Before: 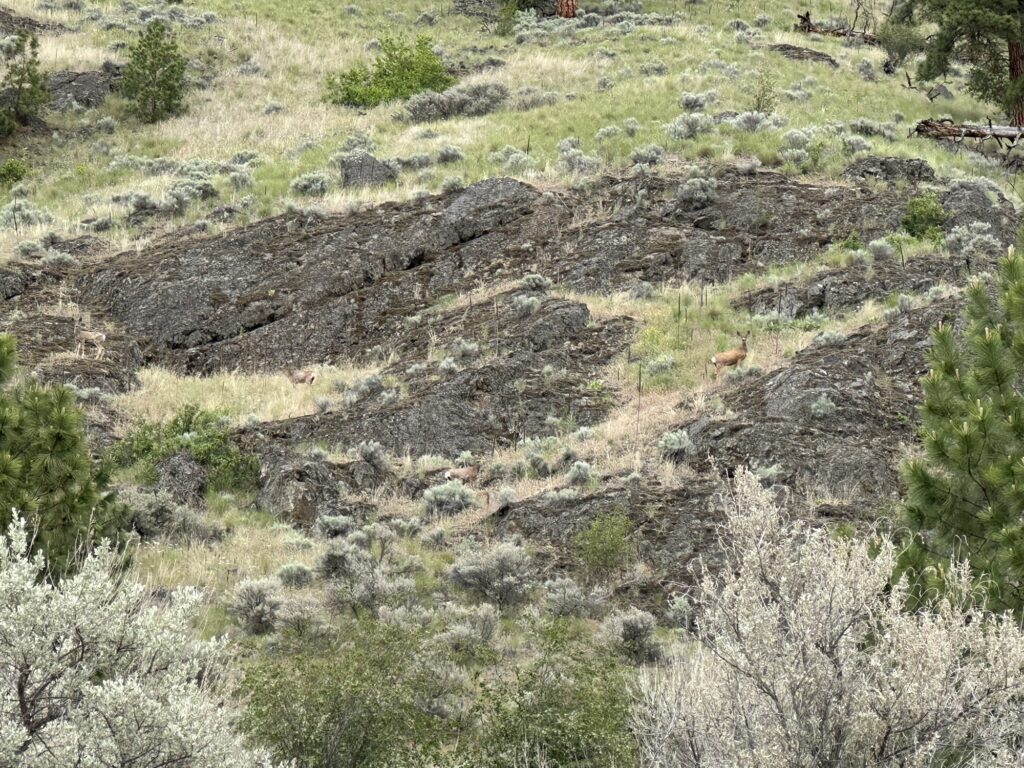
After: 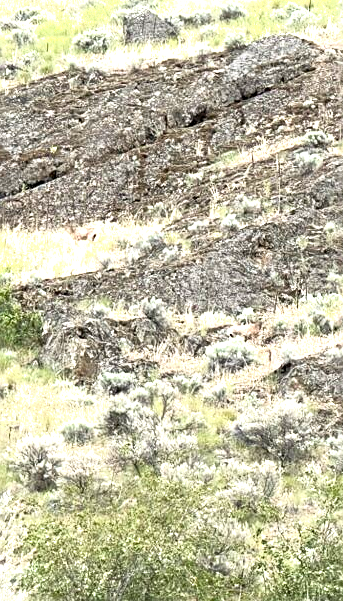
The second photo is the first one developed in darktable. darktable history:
sharpen: radius 1.922
exposure: black level correction 0, exposure 1.106 EV, compensate highlight preservation false
crop and rotate: left 21.36%, top 18.66%, right 45.143%, bottom 2.985%
shadows and highlights: shadows -1.48, highlights 40.87
